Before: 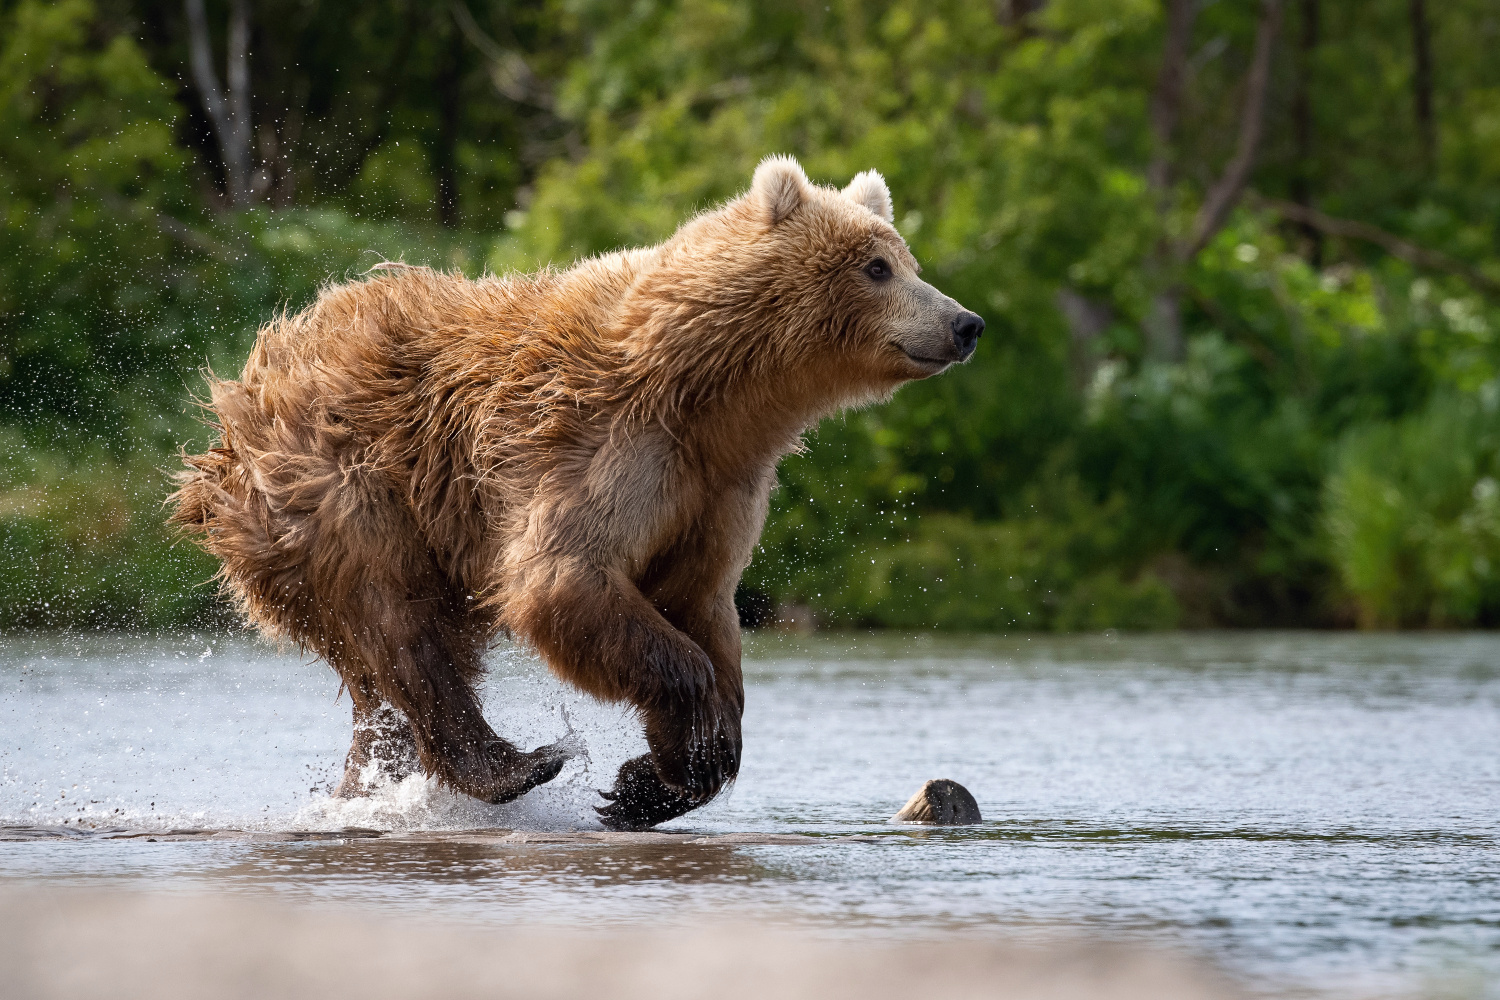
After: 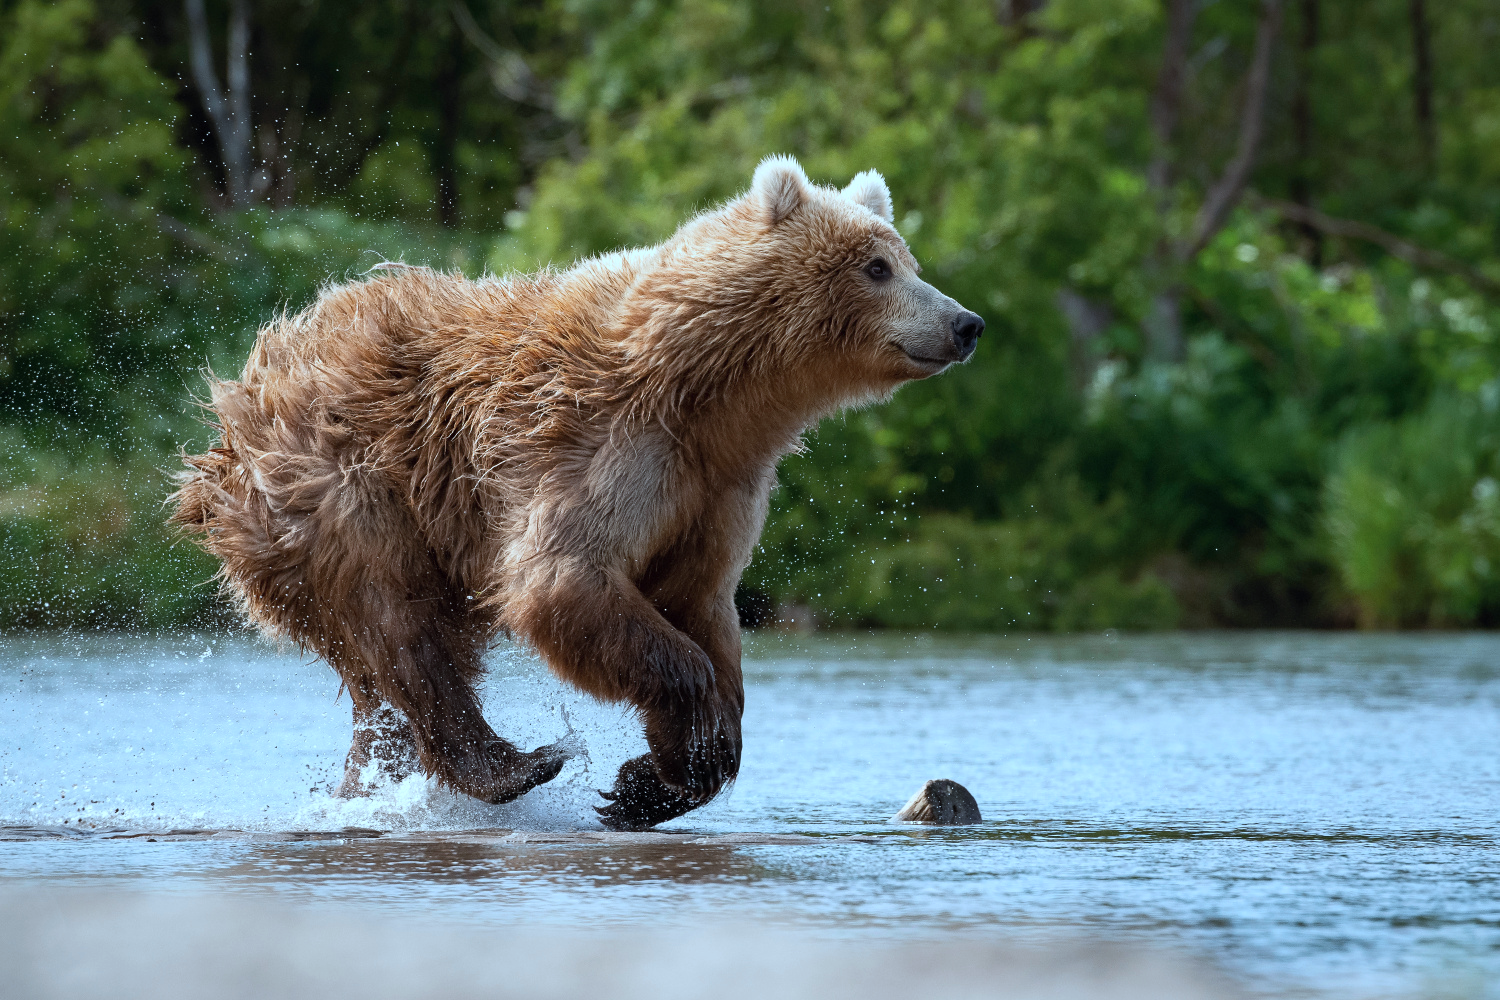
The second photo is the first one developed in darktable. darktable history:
color correction: highlights a* -10.49, highlights b* -19.4
